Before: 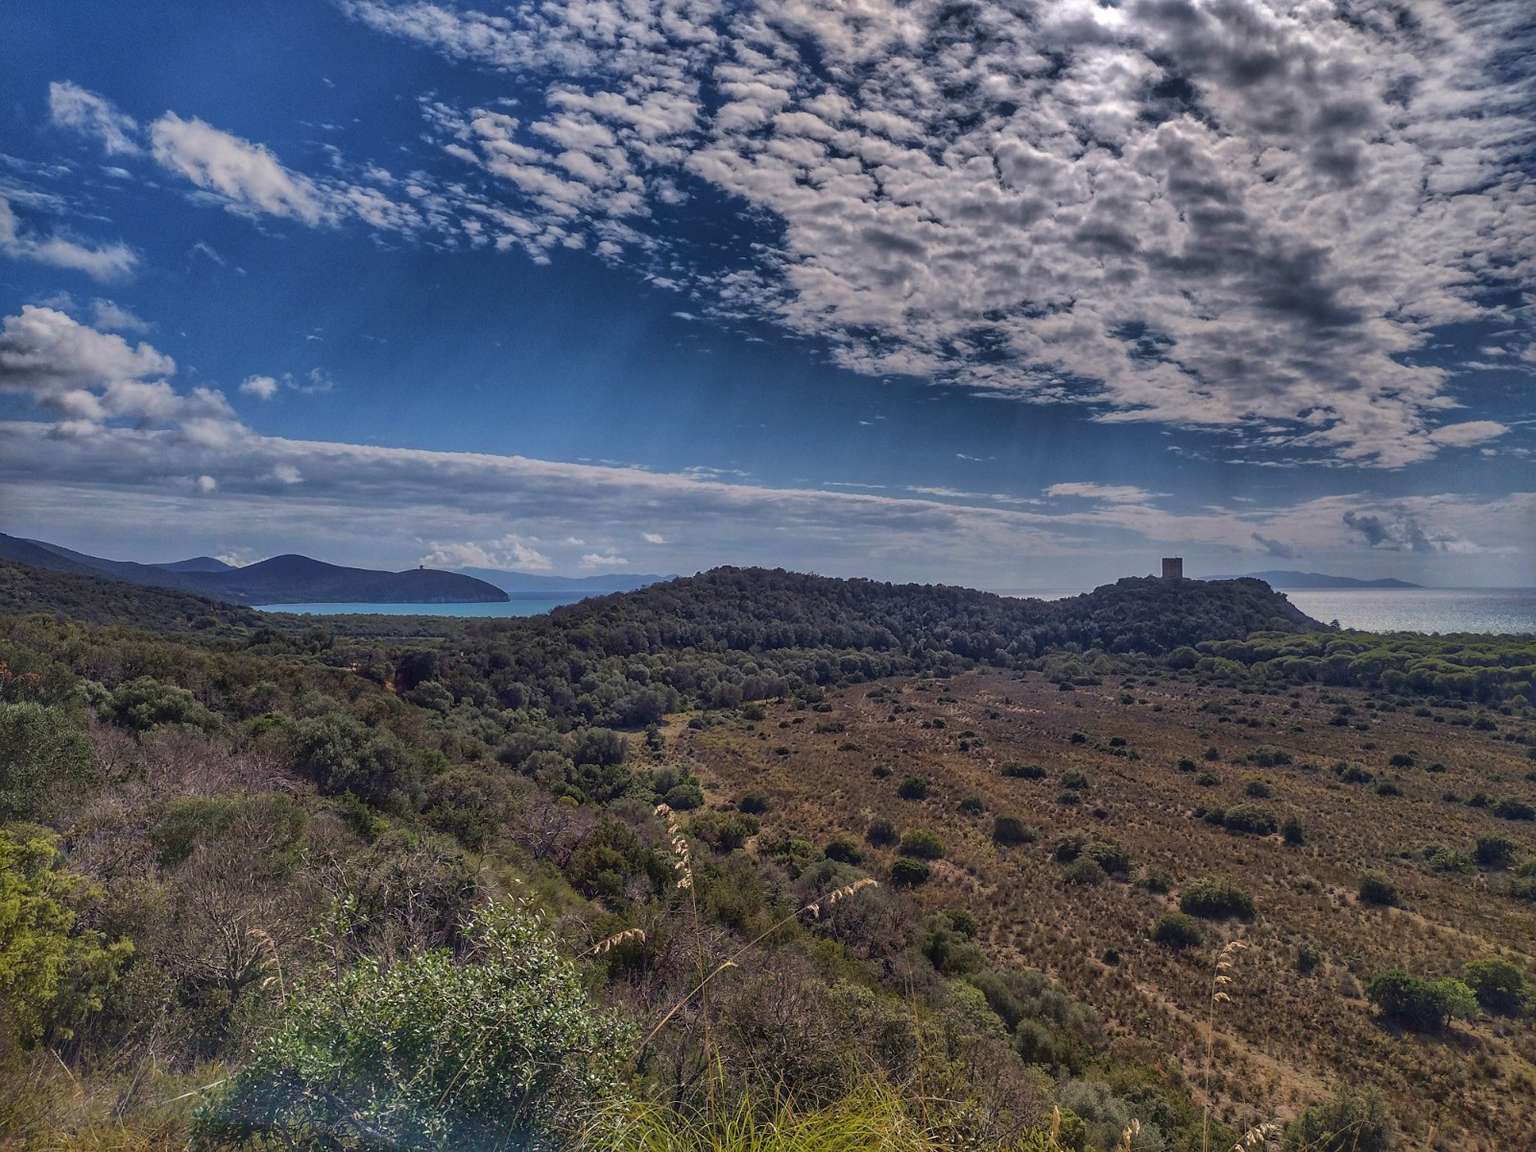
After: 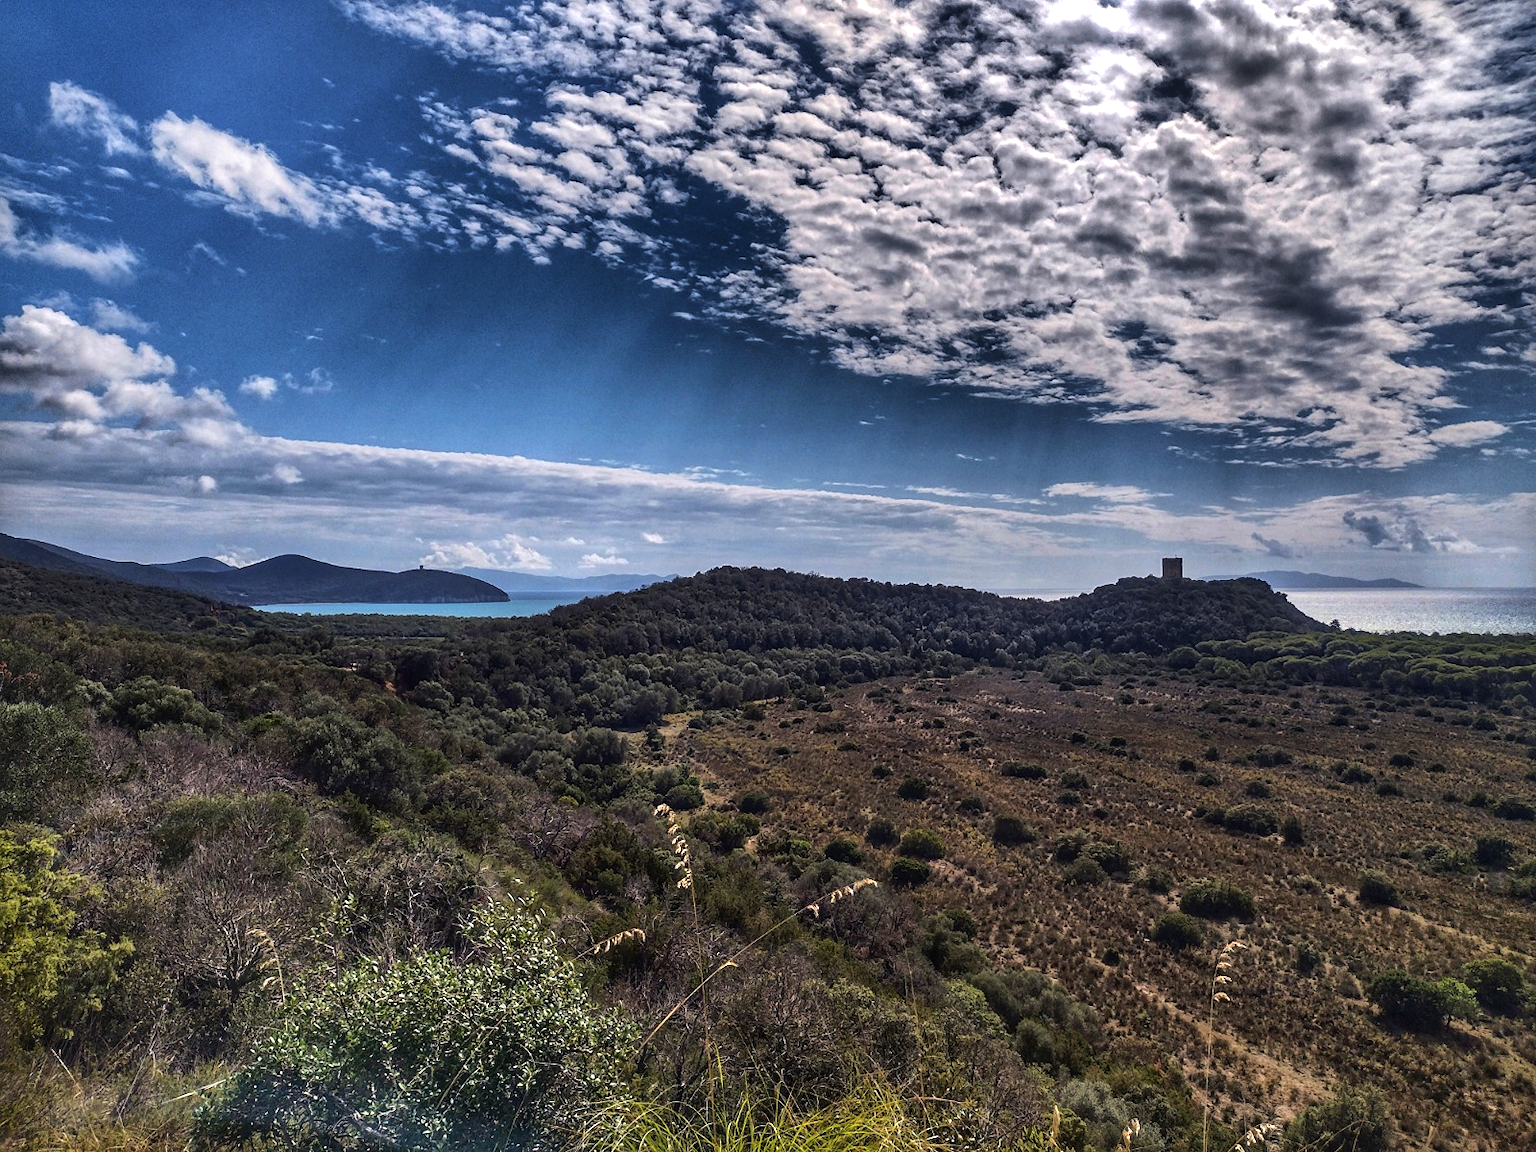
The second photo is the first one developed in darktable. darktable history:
tone equalizer: -8 EV -1.05 EV, -7 EV -1.05 EV, -6 EV -0.858 EV, -5 EV -0.569 EV, -3 EV 0.546 EV, -2 EV 0.841 EV, -1 EV 1 EV, +0 EV 1.05 EV, edges refinement/feathering 500, mask exposure compensation -1.57 EV, preserve details no
